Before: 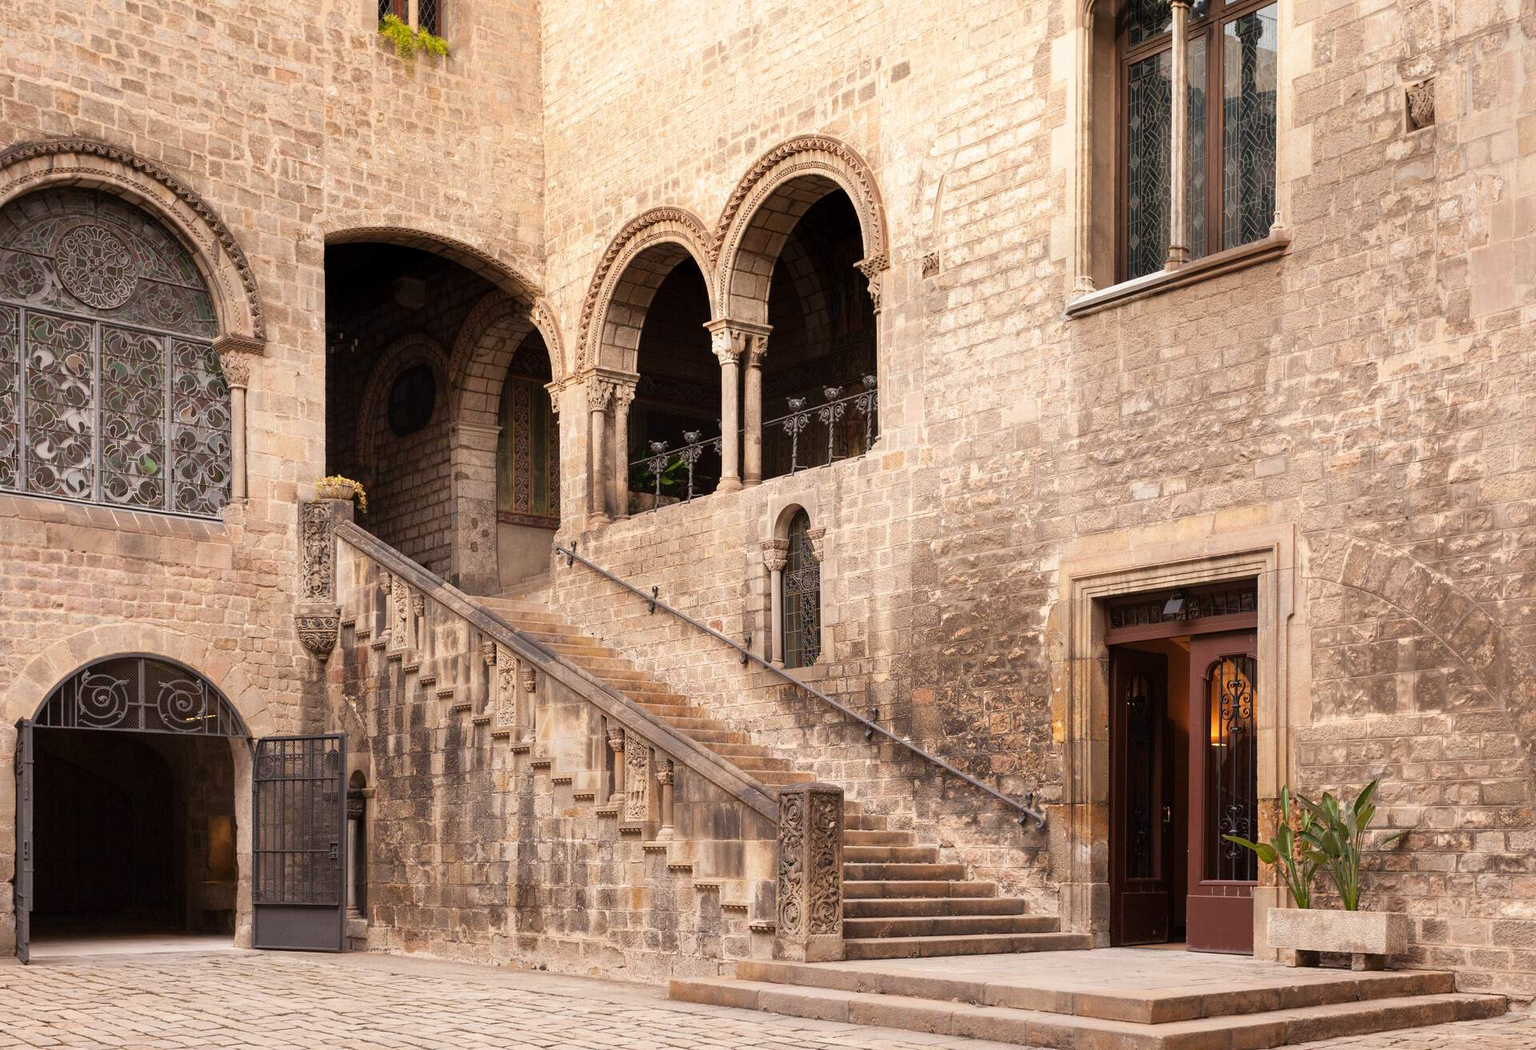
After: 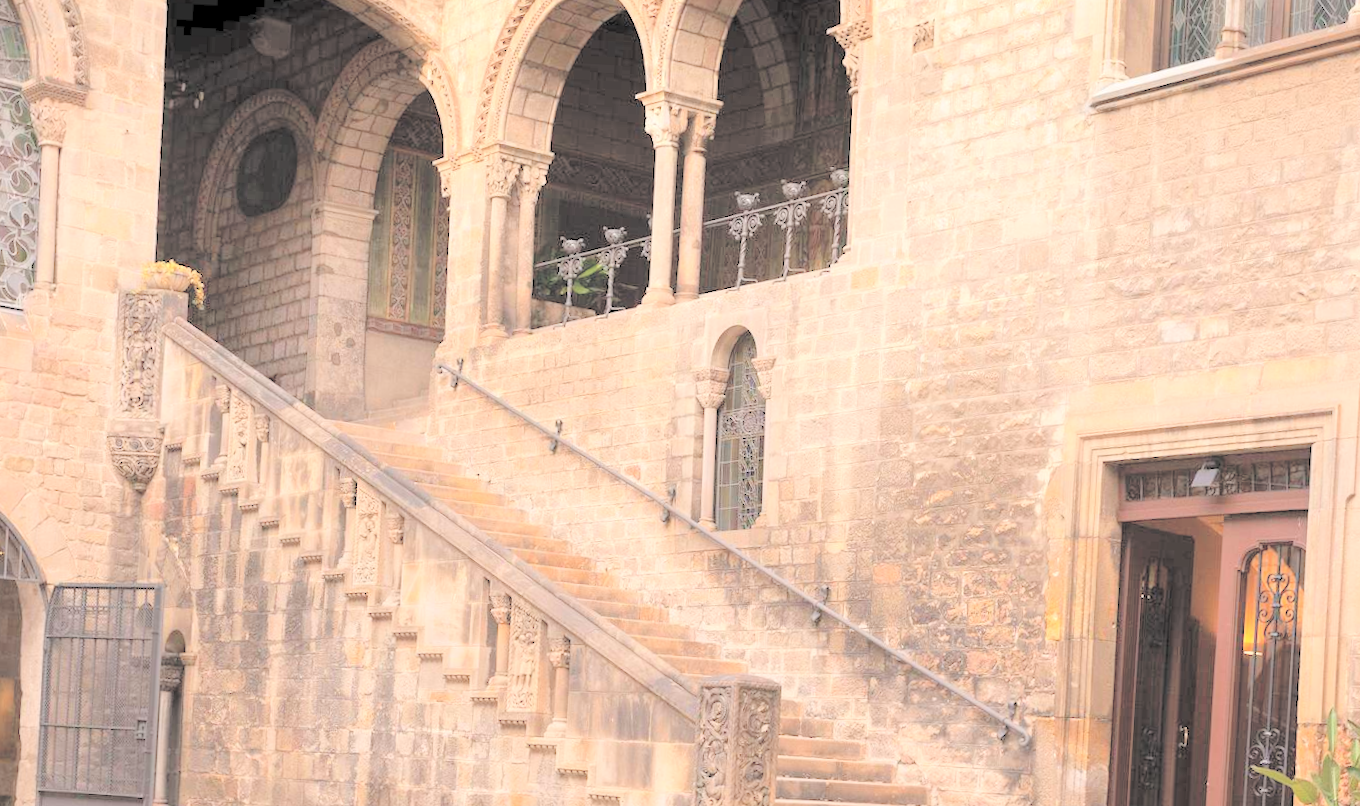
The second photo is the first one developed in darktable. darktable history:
rotate and perspective: rotation -0.45°, automatic cropping original format, crop left 0.008, crop right 0.992, crop top 0.012, crop bottom 0.988
crop and rotate: angle -3.37°, left 9.79%, top 20.73%, right 12.42%, bottom 11.82%
contrast brightness saturation: brightness 1
